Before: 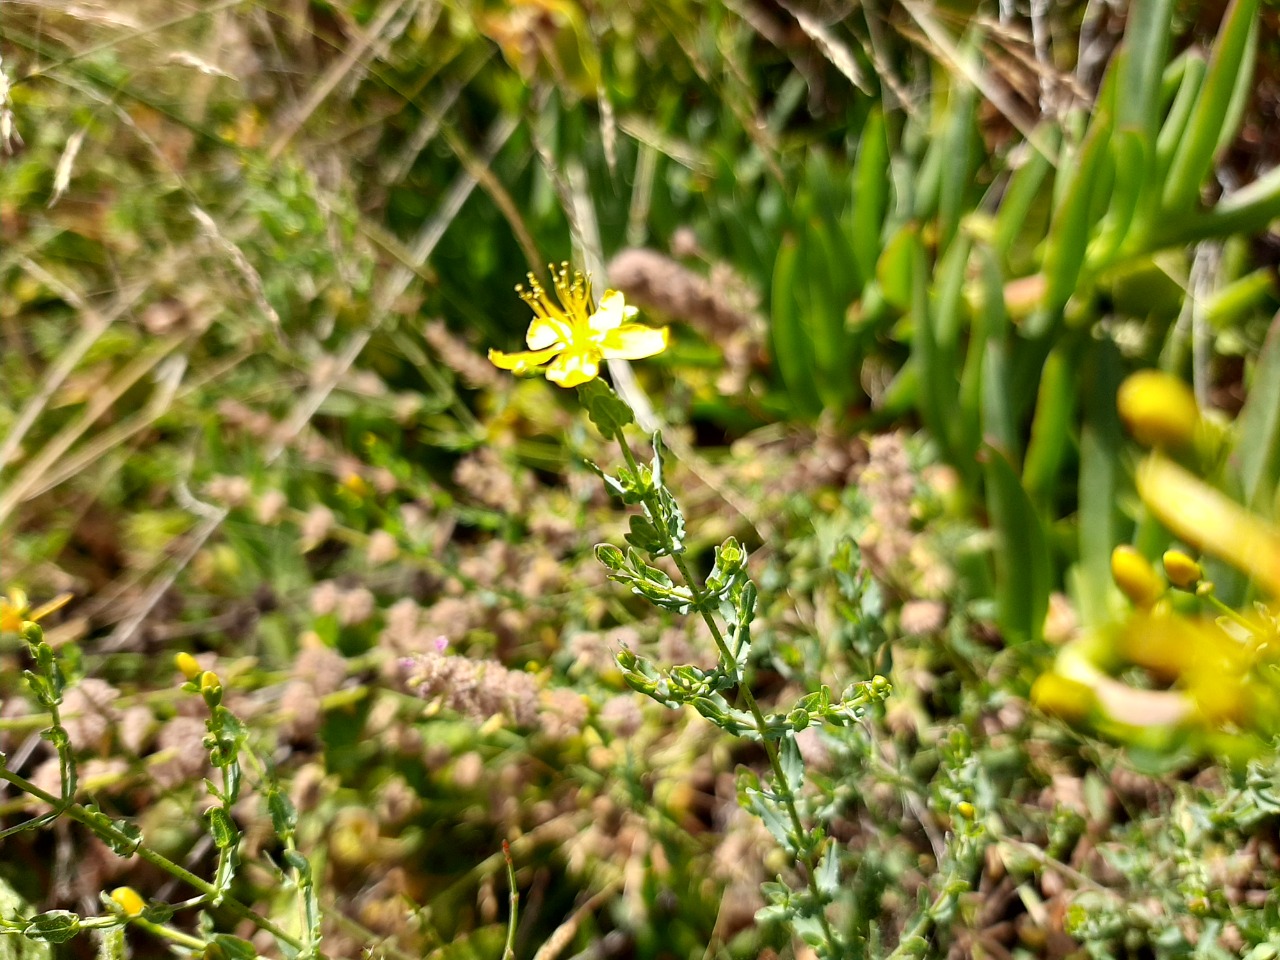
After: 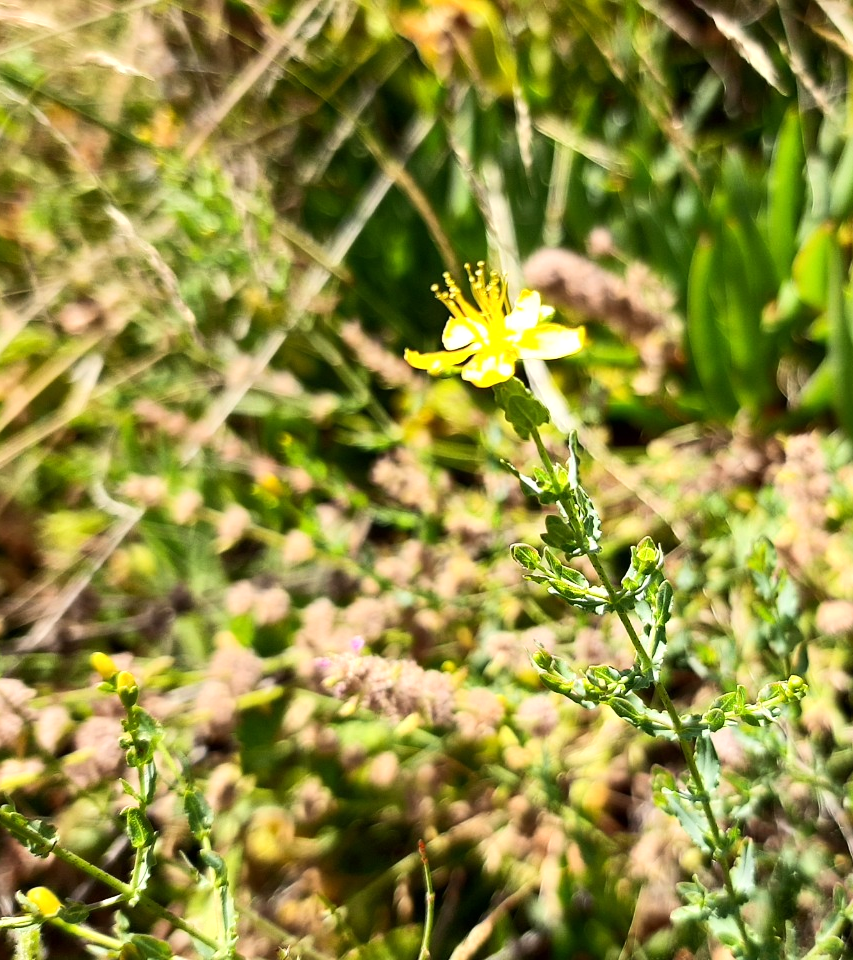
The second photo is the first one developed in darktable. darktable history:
crop and rotate: left 6.578%, right 26.765%
tone equalizer: -8 EV 0.03 EV, -7 EV -0.023 EV, -6 EV 0.016 EV, -5 EV 0.026 EV, -4 EV 0.307 EV, -3 EV 0.632 EV, -2 EV 0.569 EV, -1 EV 0.174 EV, +0 EV 0.027 EV, edges refinement/feathering 500, mask exposure compensation -1.57 EV, preserve details no
